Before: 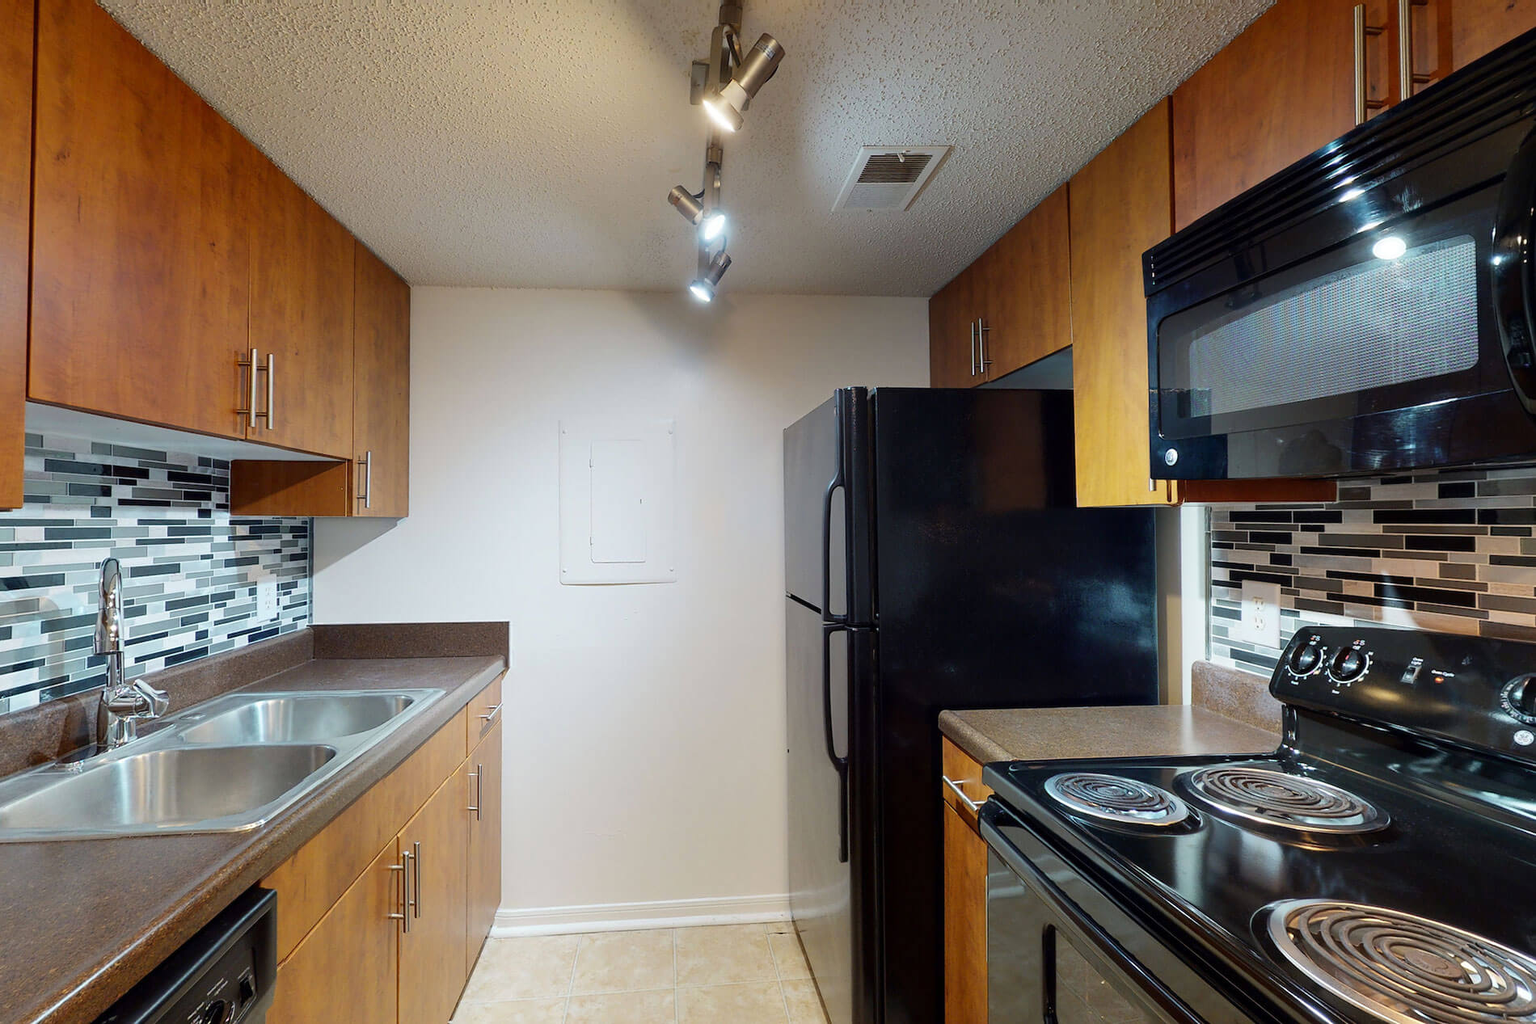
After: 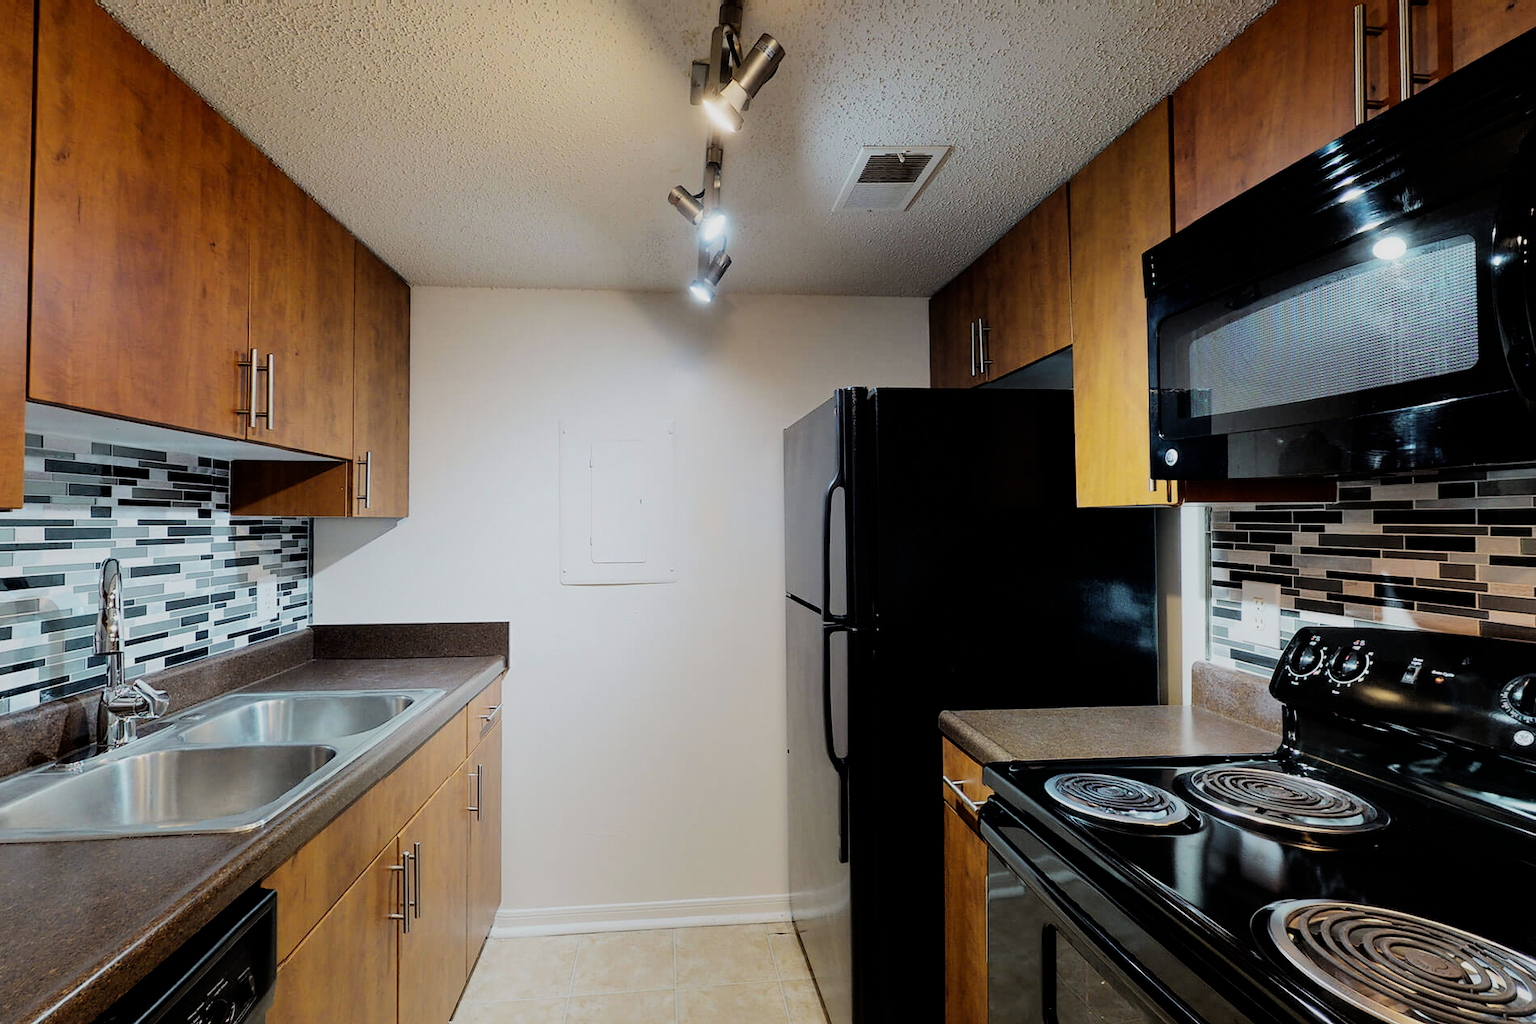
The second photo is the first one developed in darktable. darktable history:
filmic rgb: black relative exposure -5 EV, hardness 2.88, contrast 1.3, highlights saturation mix -30%
graduated density: rotation -180°, offset 24.95
